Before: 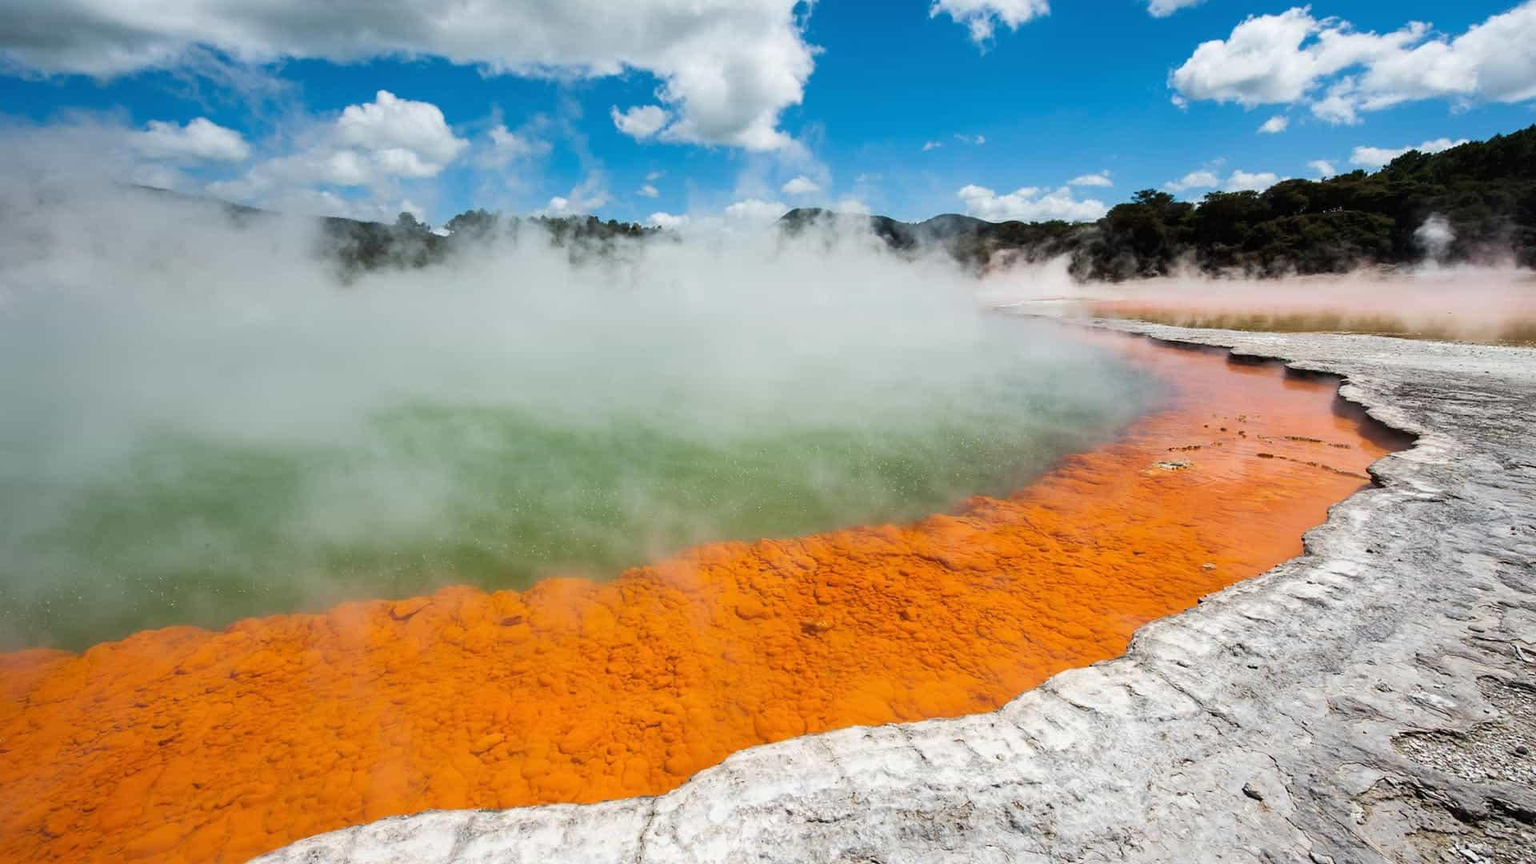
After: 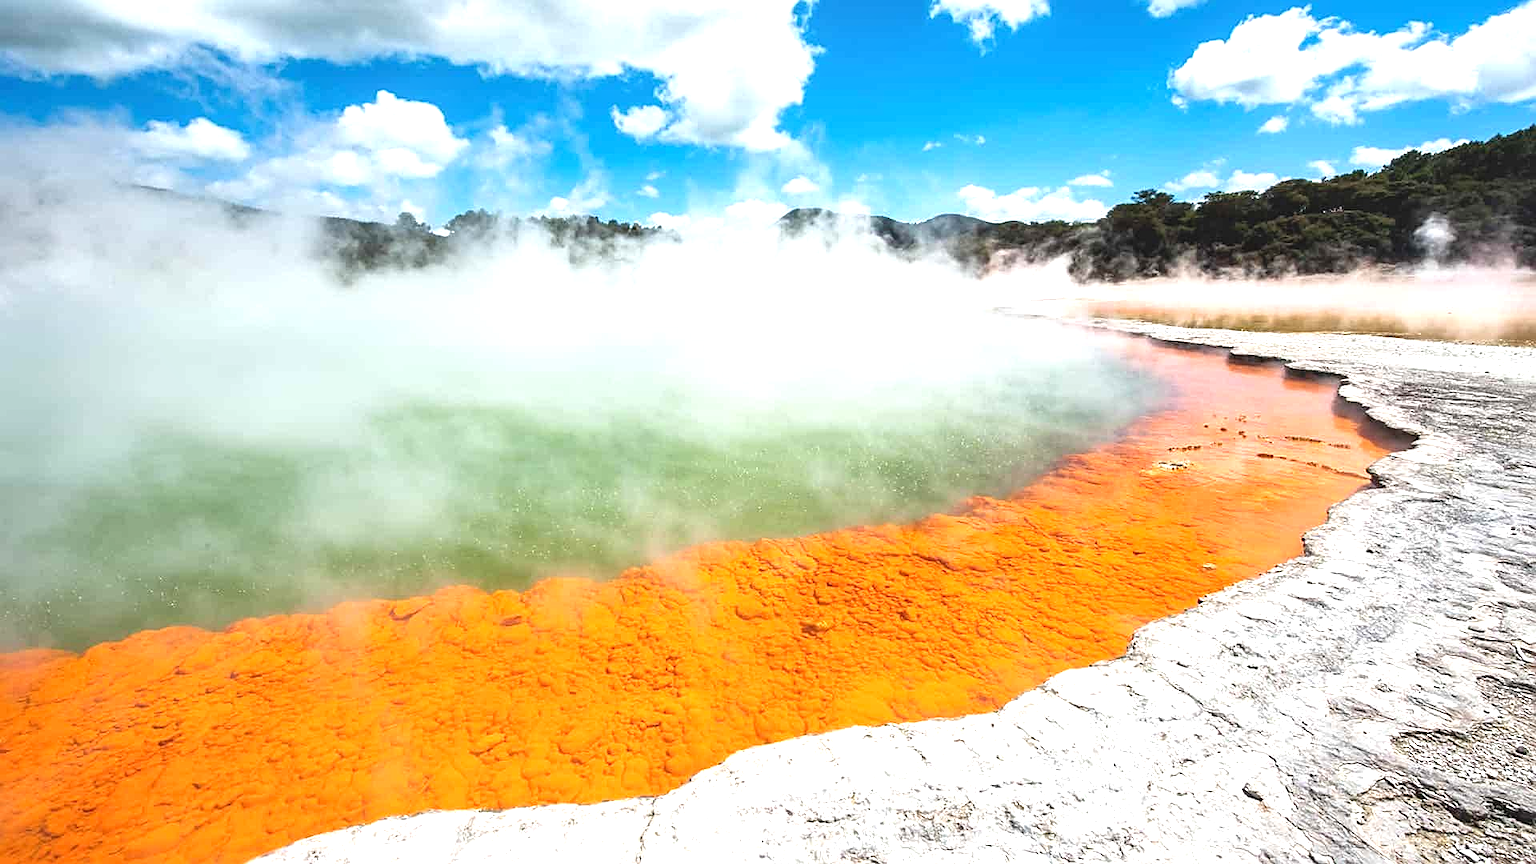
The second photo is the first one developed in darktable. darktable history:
exposure: black level correction 0, exposure 1 EV, compensate exposure bias true, compensate highlight preservation false
sharpen: on, module defaults
local contrast: detail 110%
